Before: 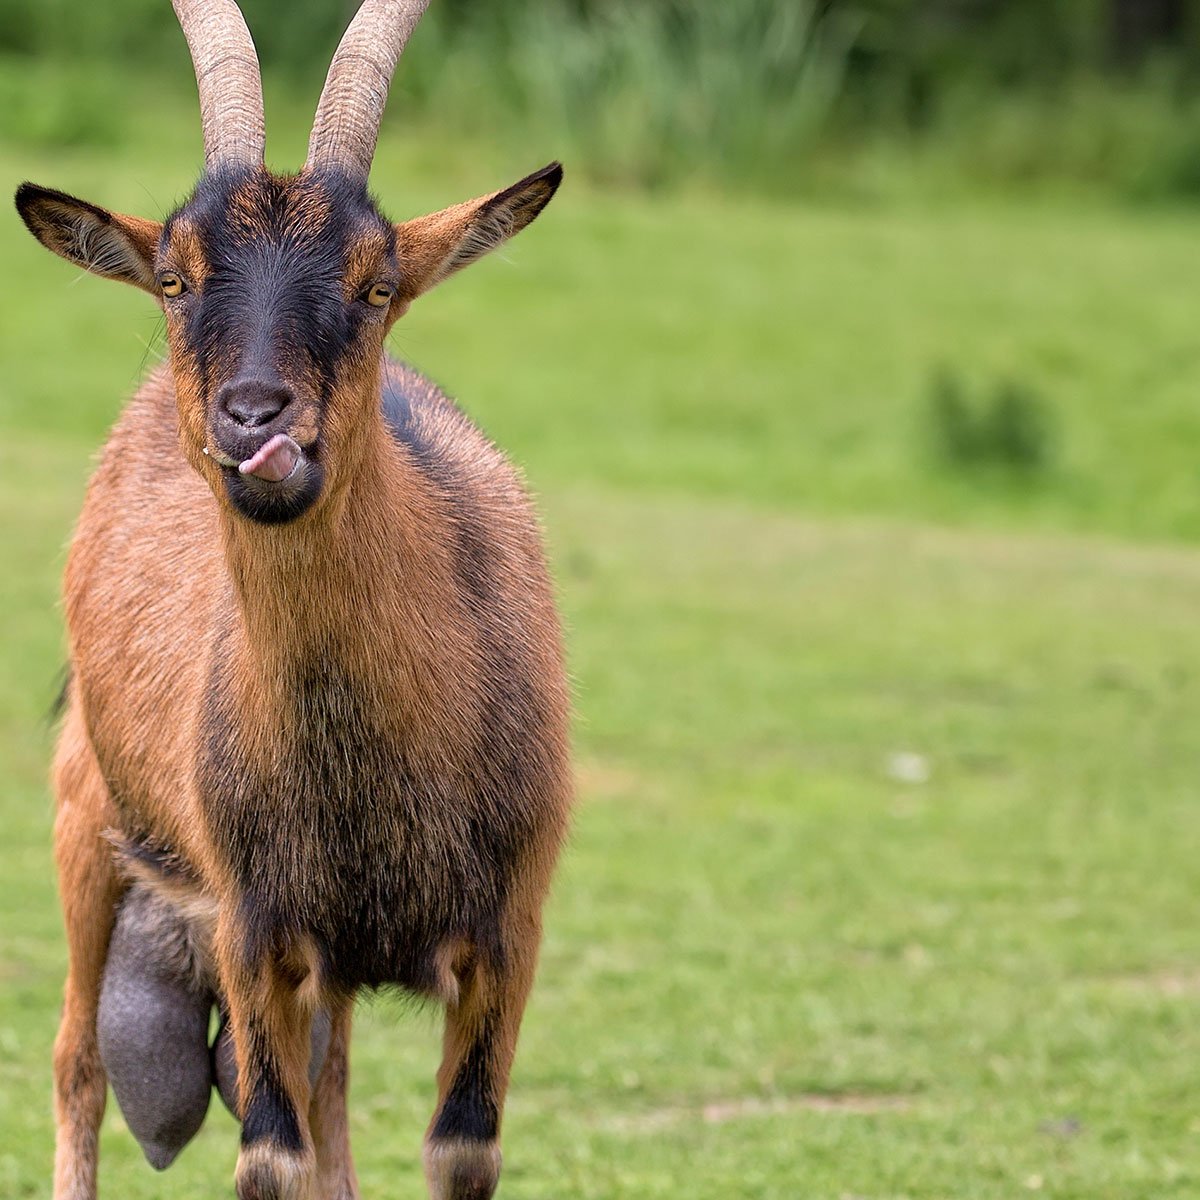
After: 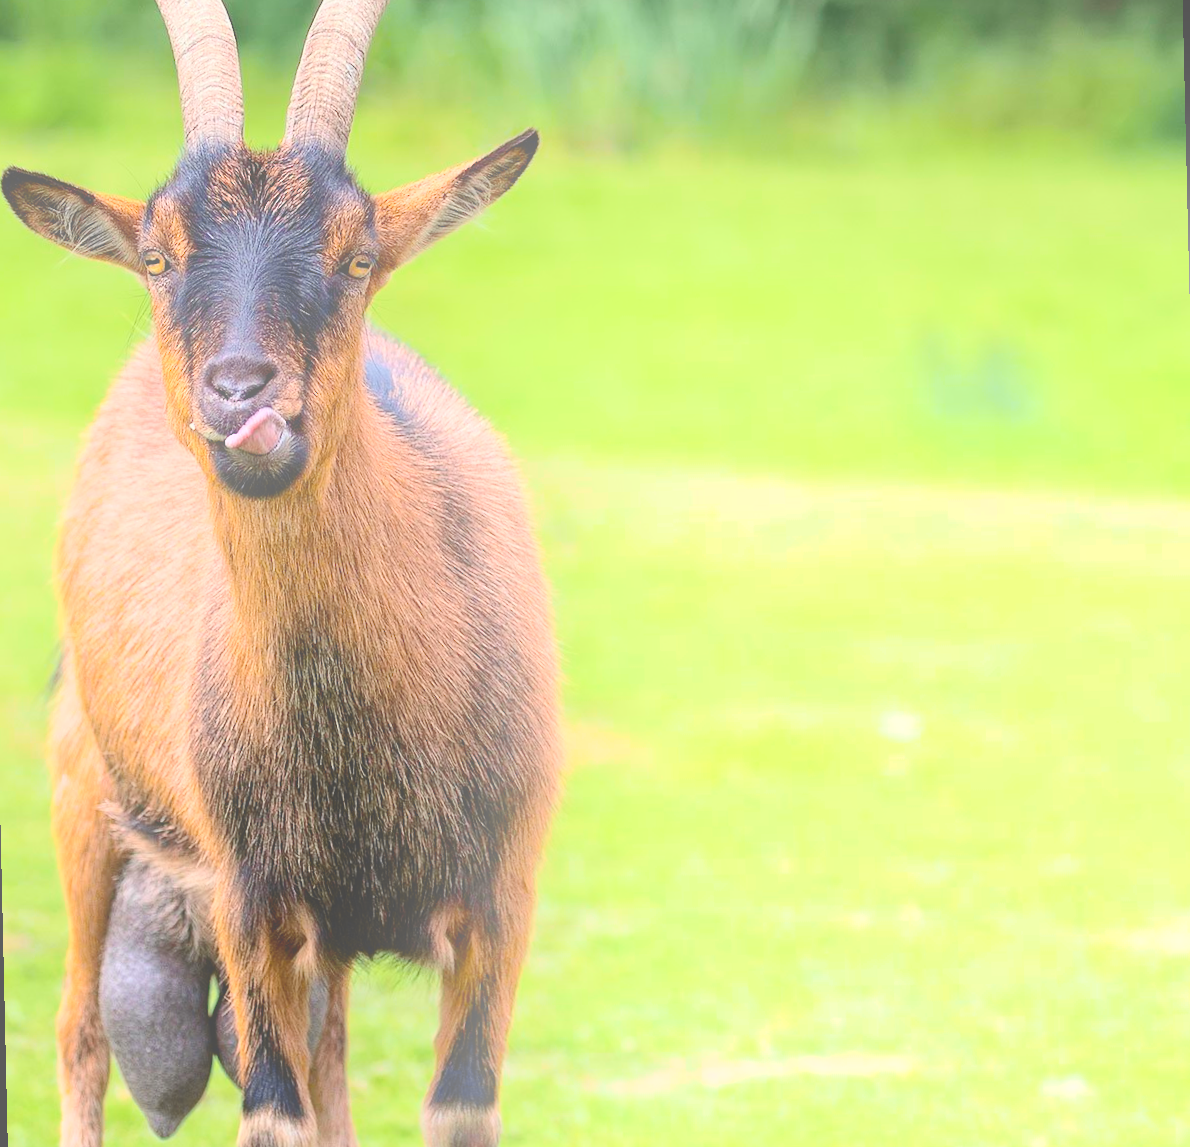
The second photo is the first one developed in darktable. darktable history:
bloom: size 38%, threshold 95%, strength 30%
rotate and perspective: rotation -1.32°, lens shift (horizontal) -0.031, crop left 0.015, crop right 0.985, crop top 0.047, crop bottom 0.982
tone curve: curves: ch0 [(0, 0.023) (0.103, 0.087) (0.277, 0.28) (0.46, 0.554) (0.569, 0.68) (0.735, 0.843) (0.994, 0.984)]; ch1 [(0, 0) (0.324, 0.285) (0.456, 0.438) (0.488, 0.497) (0.512, 0.503) (0.535, 0.535) (0.599, 0.606) (0.715, 0.738) (1, 1)]; ch2 [(0, 0) (0.369, 0.388) (0.449, 0.431) (0.478, 0.471) (0.502, 0.503) (0.55, 0.553) (0.603, 0.602) (0.656, 0.713) (1, 1)], color space Lab, independent channels, preserve colors none
